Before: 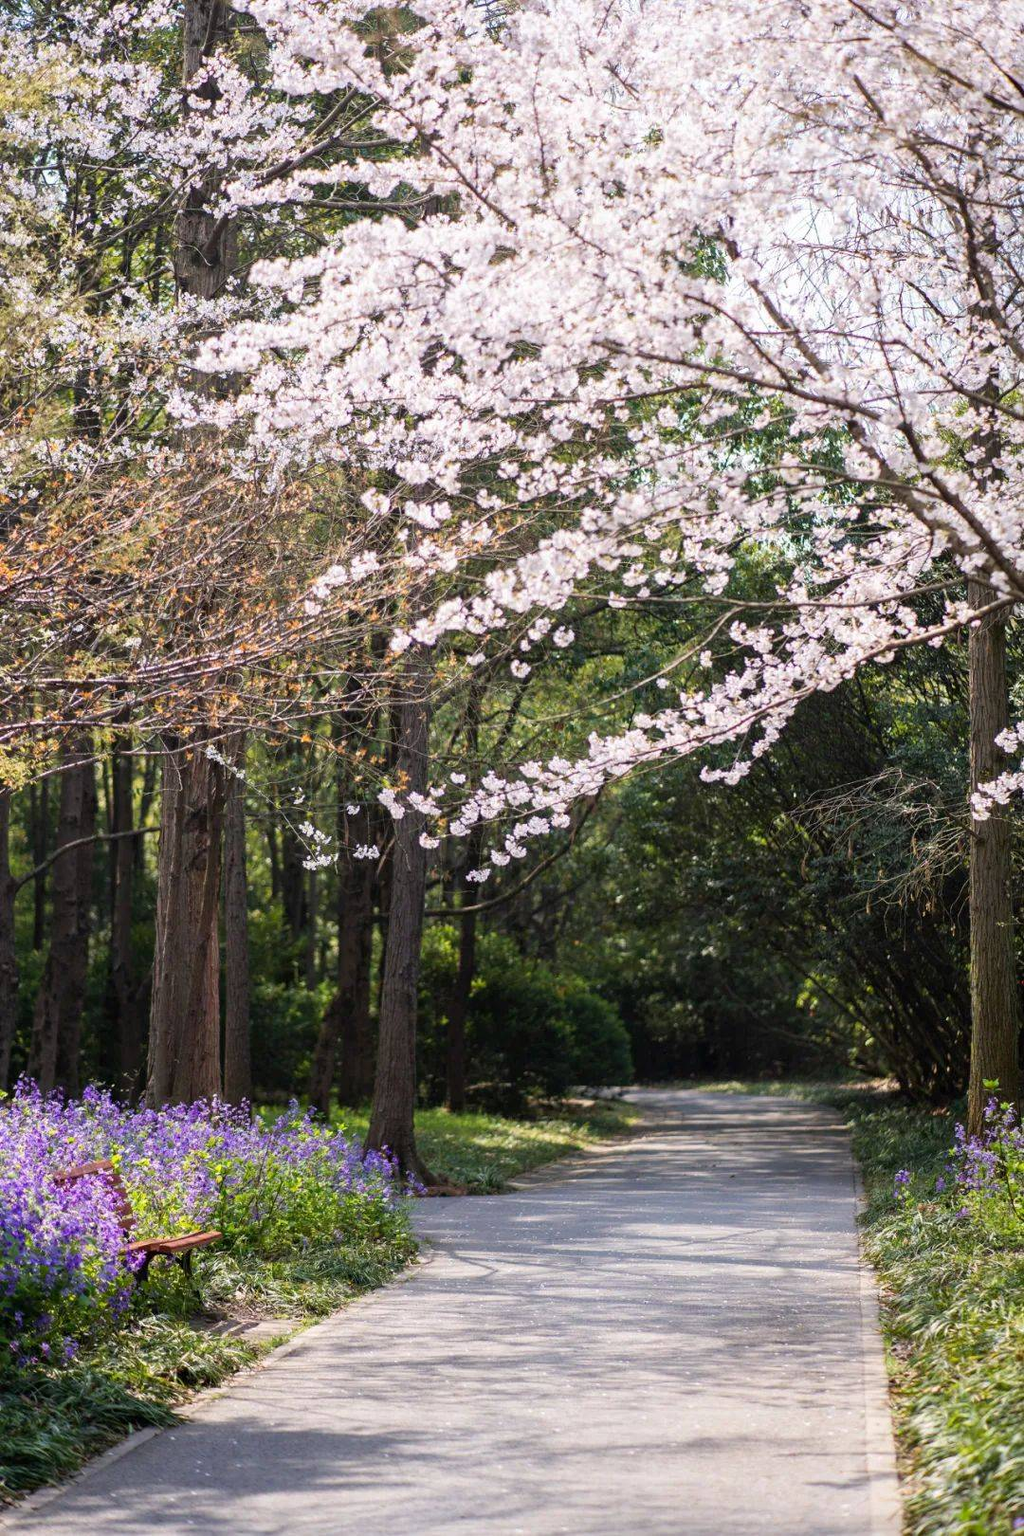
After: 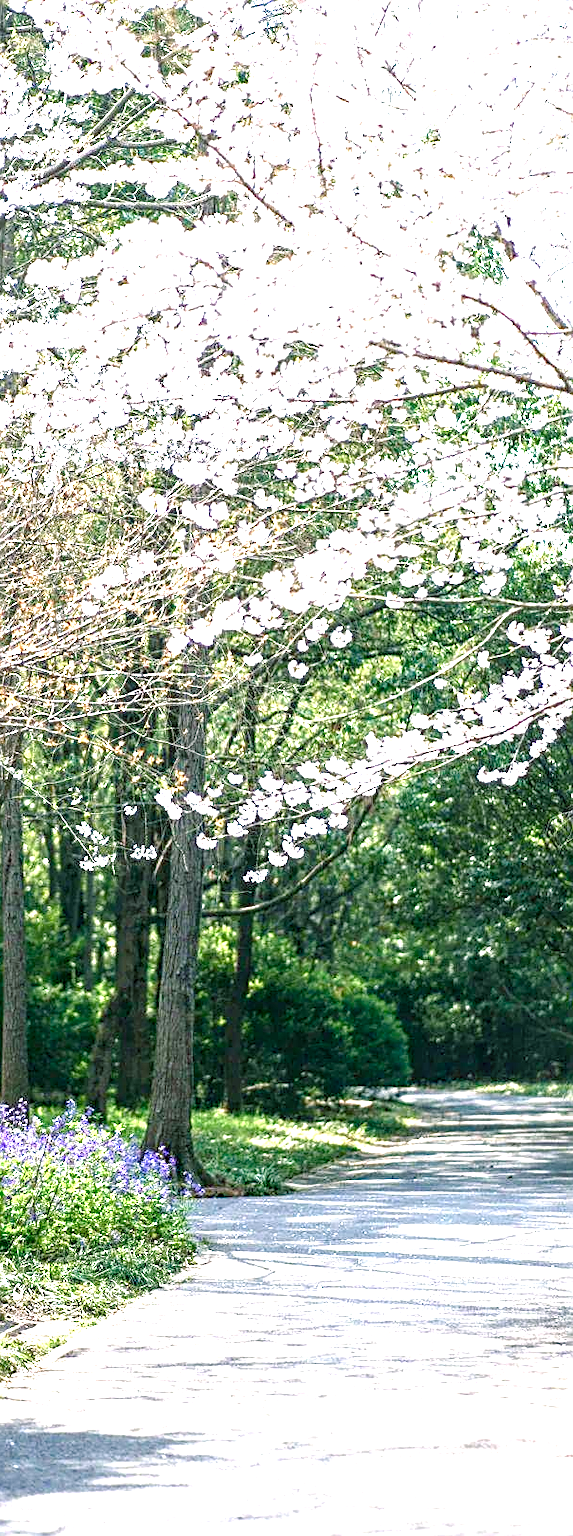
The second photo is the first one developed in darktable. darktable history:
crop: left 21.827%, right 22.13%, bottom 0.006%
sharpen: on, module defaults
color balance rgb: power › chroma 2.145%, power › hue 167.04°, perceptual saturation grading › global saturation 0.654%, perceptual saturation grading › highlights -31.161%, perceptual saturation grading › mid-tones 5.621%, perceptual saturation grading › shadows 17.886%, perceptual brilliance grading › global brilliance 9.196%
exposure: black level correction 0, exposure 1.199 EV, compensate highlight preservation false
local contrast: highlights 63%, detail 143%, midtone range 0.434
haze removal: compatibility mode true, adaptive false
